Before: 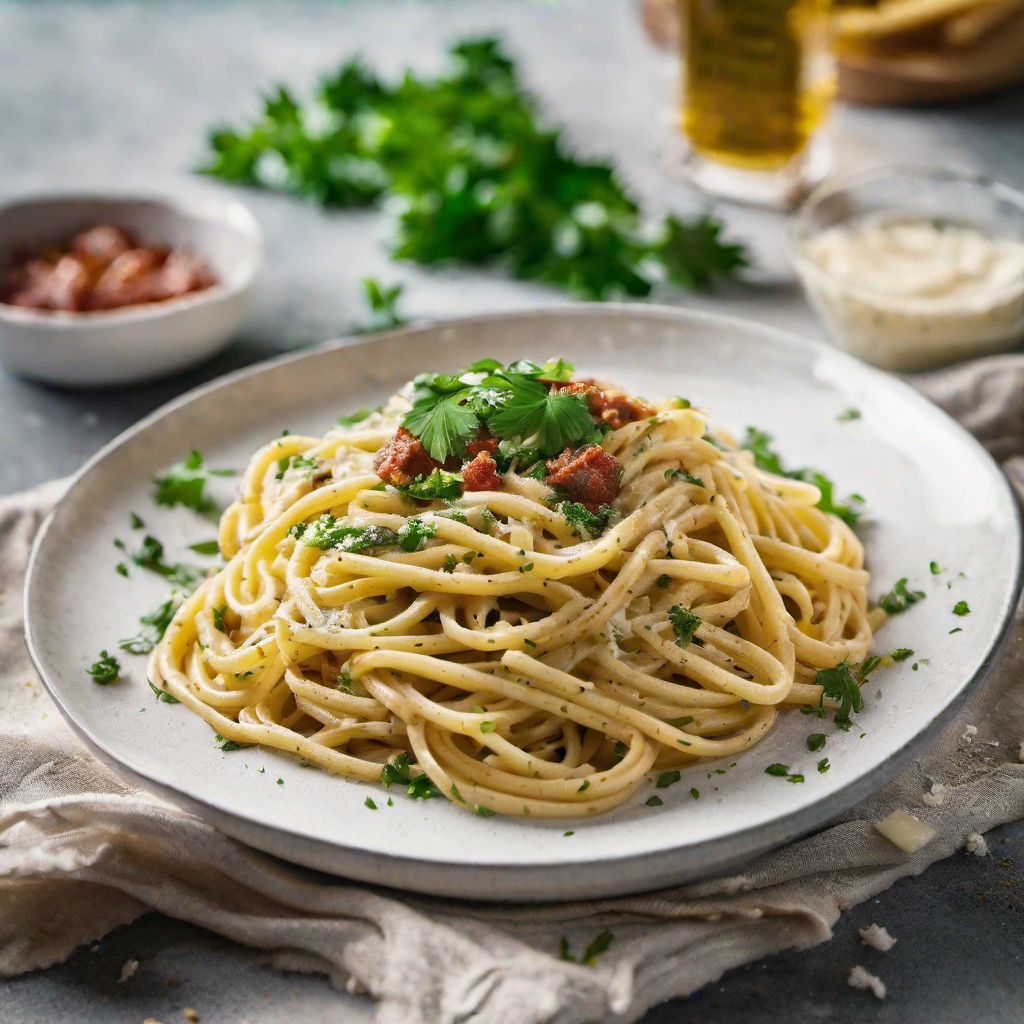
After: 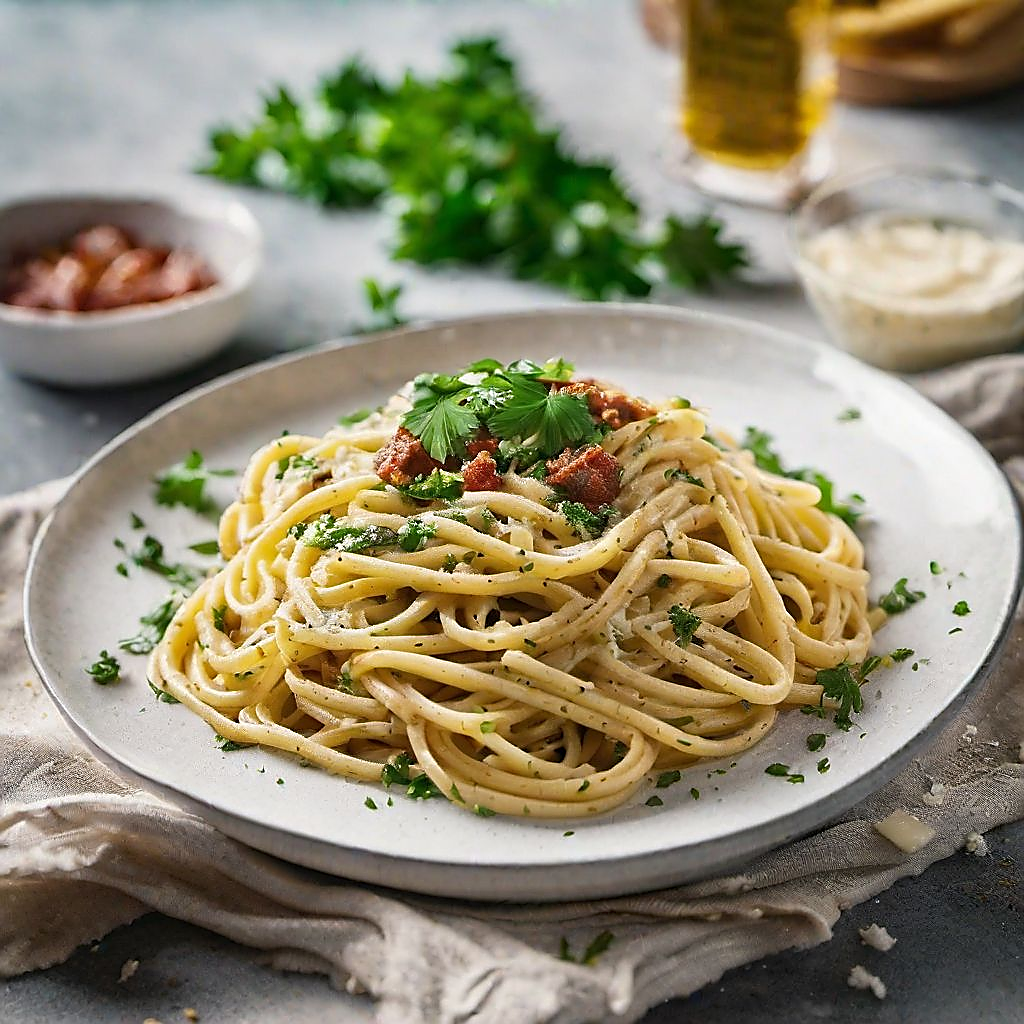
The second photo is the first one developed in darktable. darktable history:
sharpen: radius 1.425, amount 1.268, threshold 0.659
